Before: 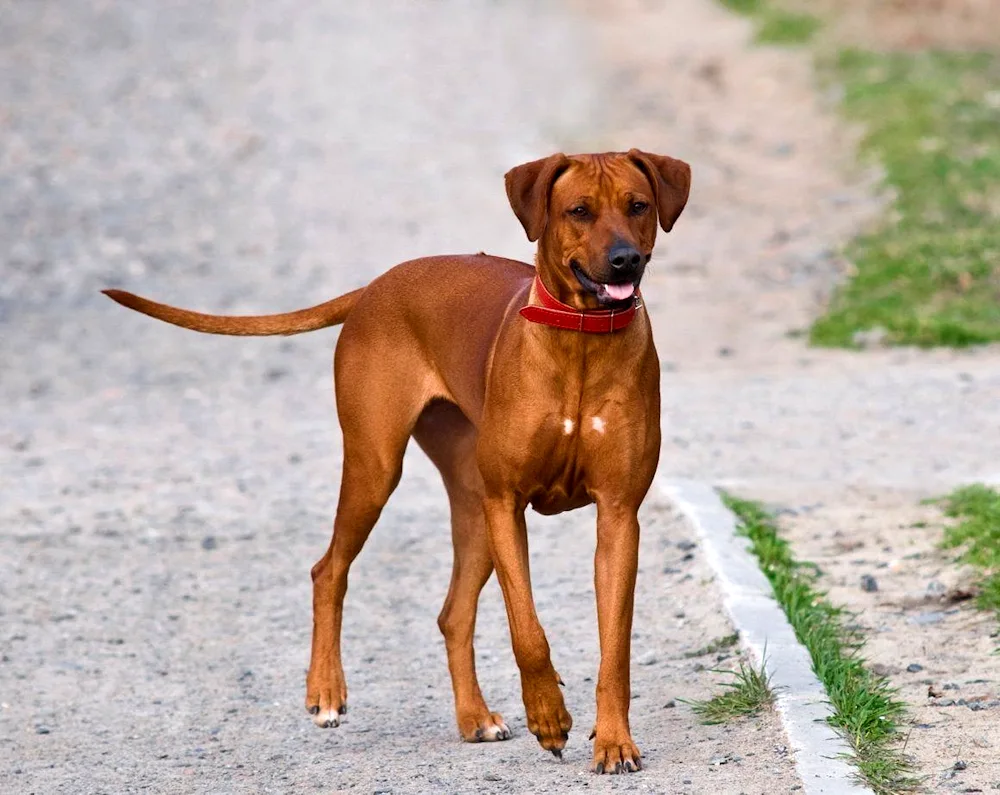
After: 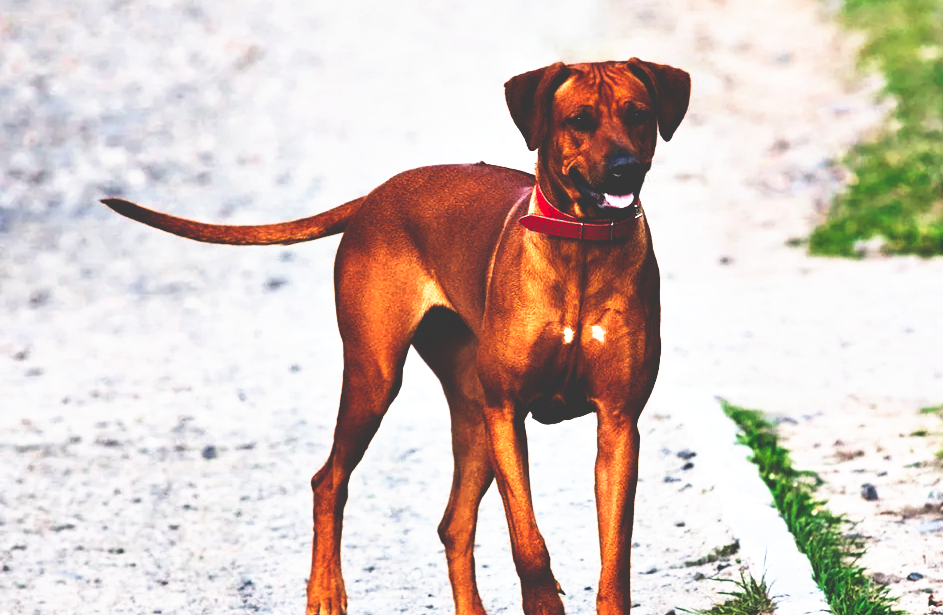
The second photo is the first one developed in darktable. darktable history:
crop and rotate: angle 0.07°, top 11.503%, right 5.552%, bottom 10.899%
contrast equalizer: y [[0.6 ×6], [0.55 ×6], [0 ×6], [0 ×6], [0 ×6]]
exposure: compensate highlight preservation false
base curve: curves: ch0 [(0, 0.036) (0.007, 0.037) (0.604, 0.887) (1, 1)], preserve colors none
